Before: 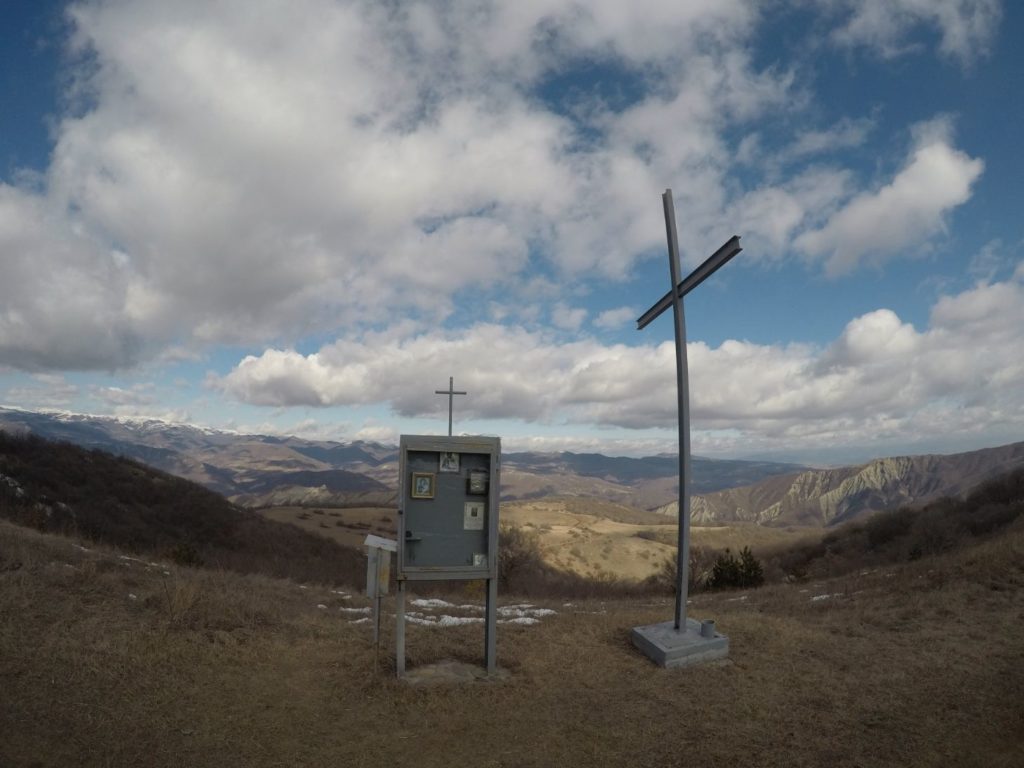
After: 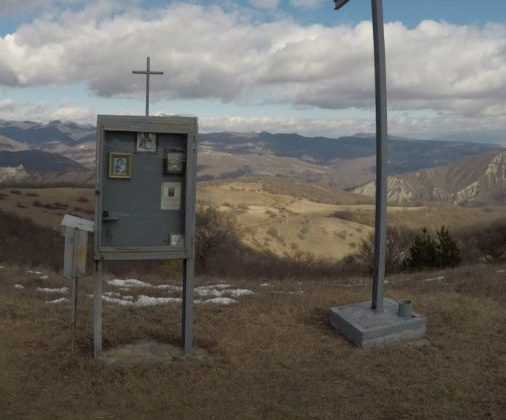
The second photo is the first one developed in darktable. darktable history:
crop: left 29.672%, top 41.786%, right 20.851%, bottom 3.487%
sharpen: radius 2.883, amount 0.868, threshold 47.523
